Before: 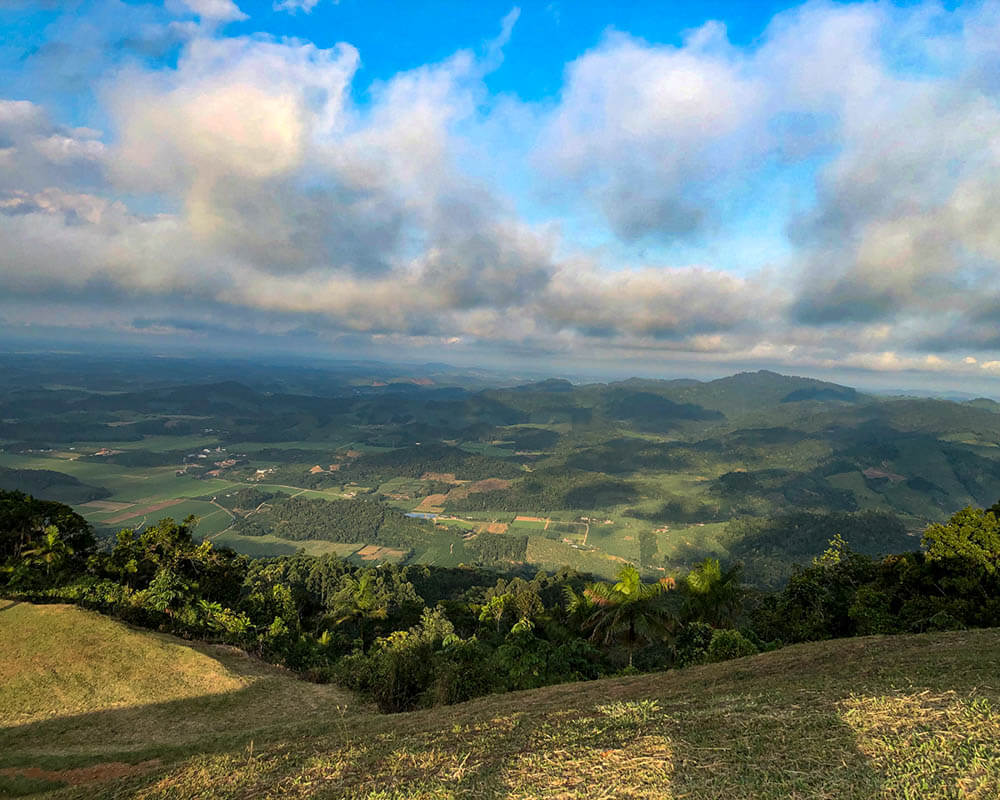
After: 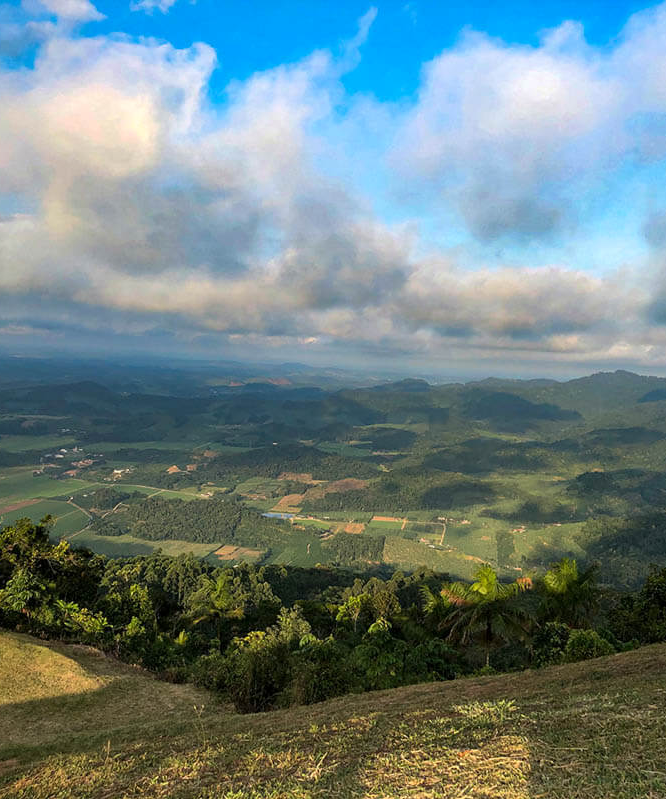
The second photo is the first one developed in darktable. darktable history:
crop and rotate: left 14.385%, right 18.948%
tone equalizer: on, module defaults
levels: levels [0, 0.498, 0.996]
